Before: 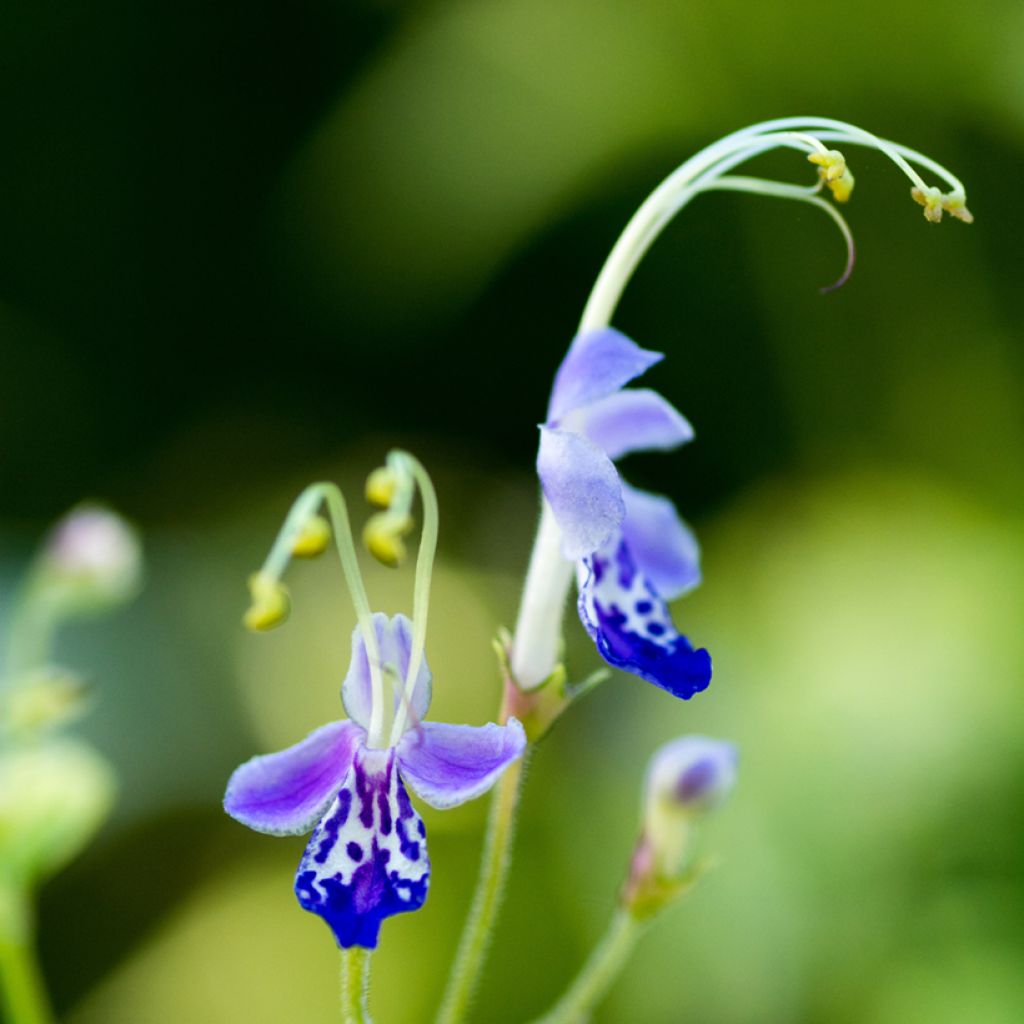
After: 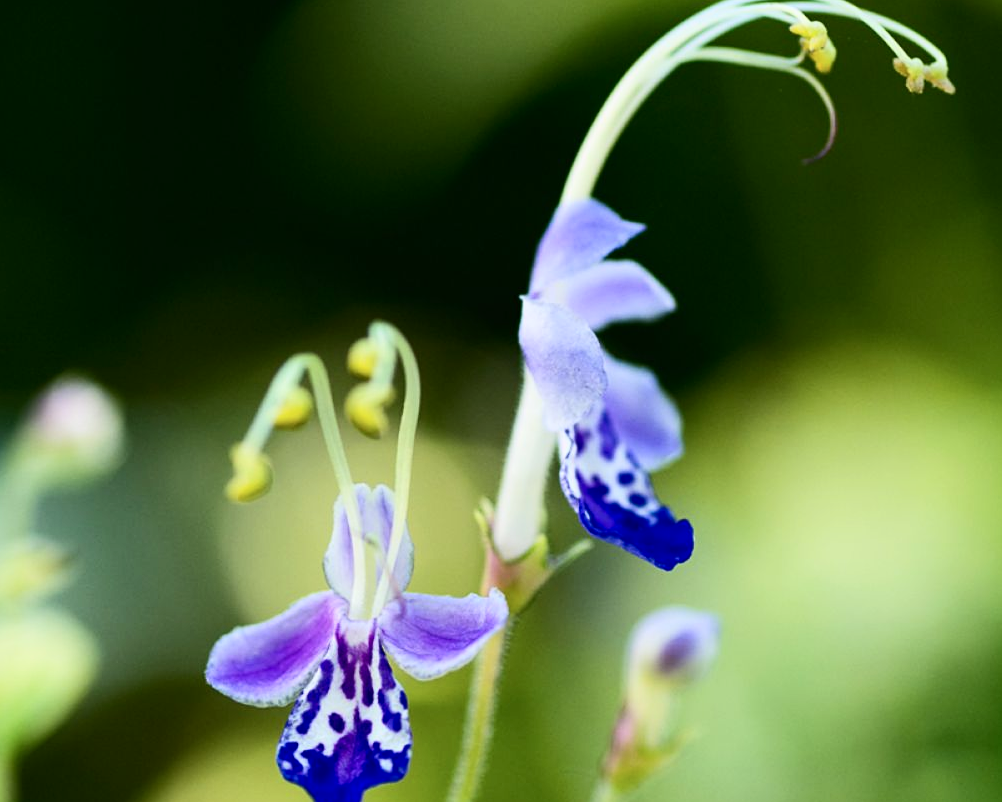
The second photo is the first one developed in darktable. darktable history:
crop and rotate: left 1.841%, top 12.694%, right 0.286%, bottom 8.9%
contrast brightness saturation: contrast 0.237, brightness 0.095
exposure: exposure -0.177 EV, compensate exposure bias true, compensate highlight preservation false
sharpen: amount 0.209
